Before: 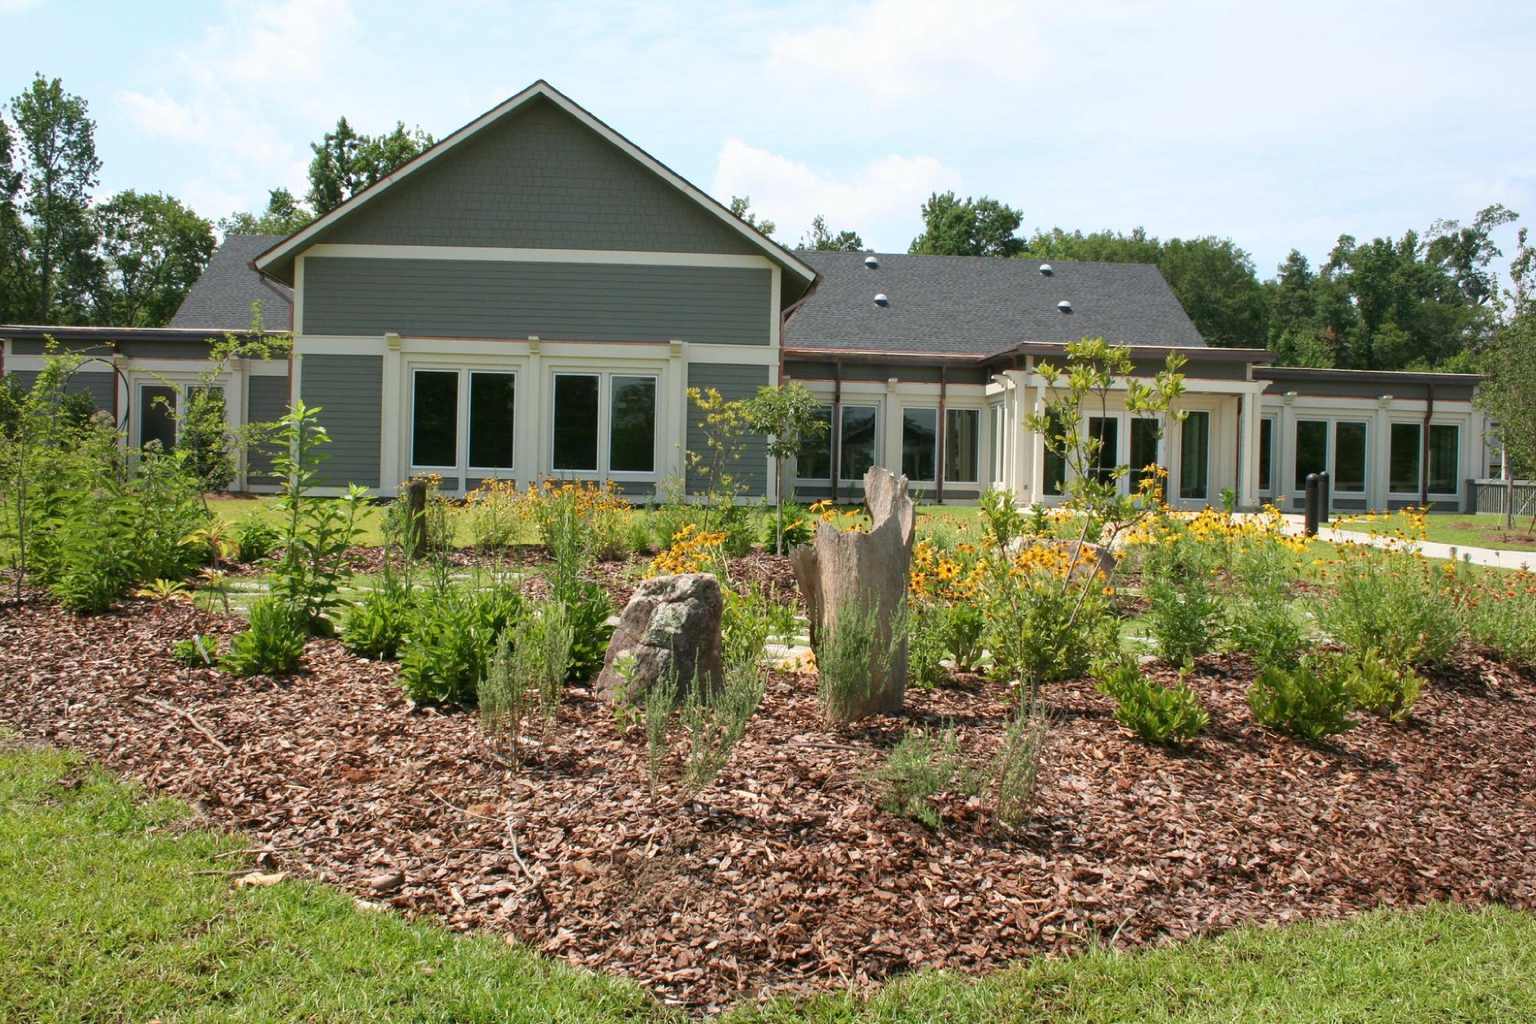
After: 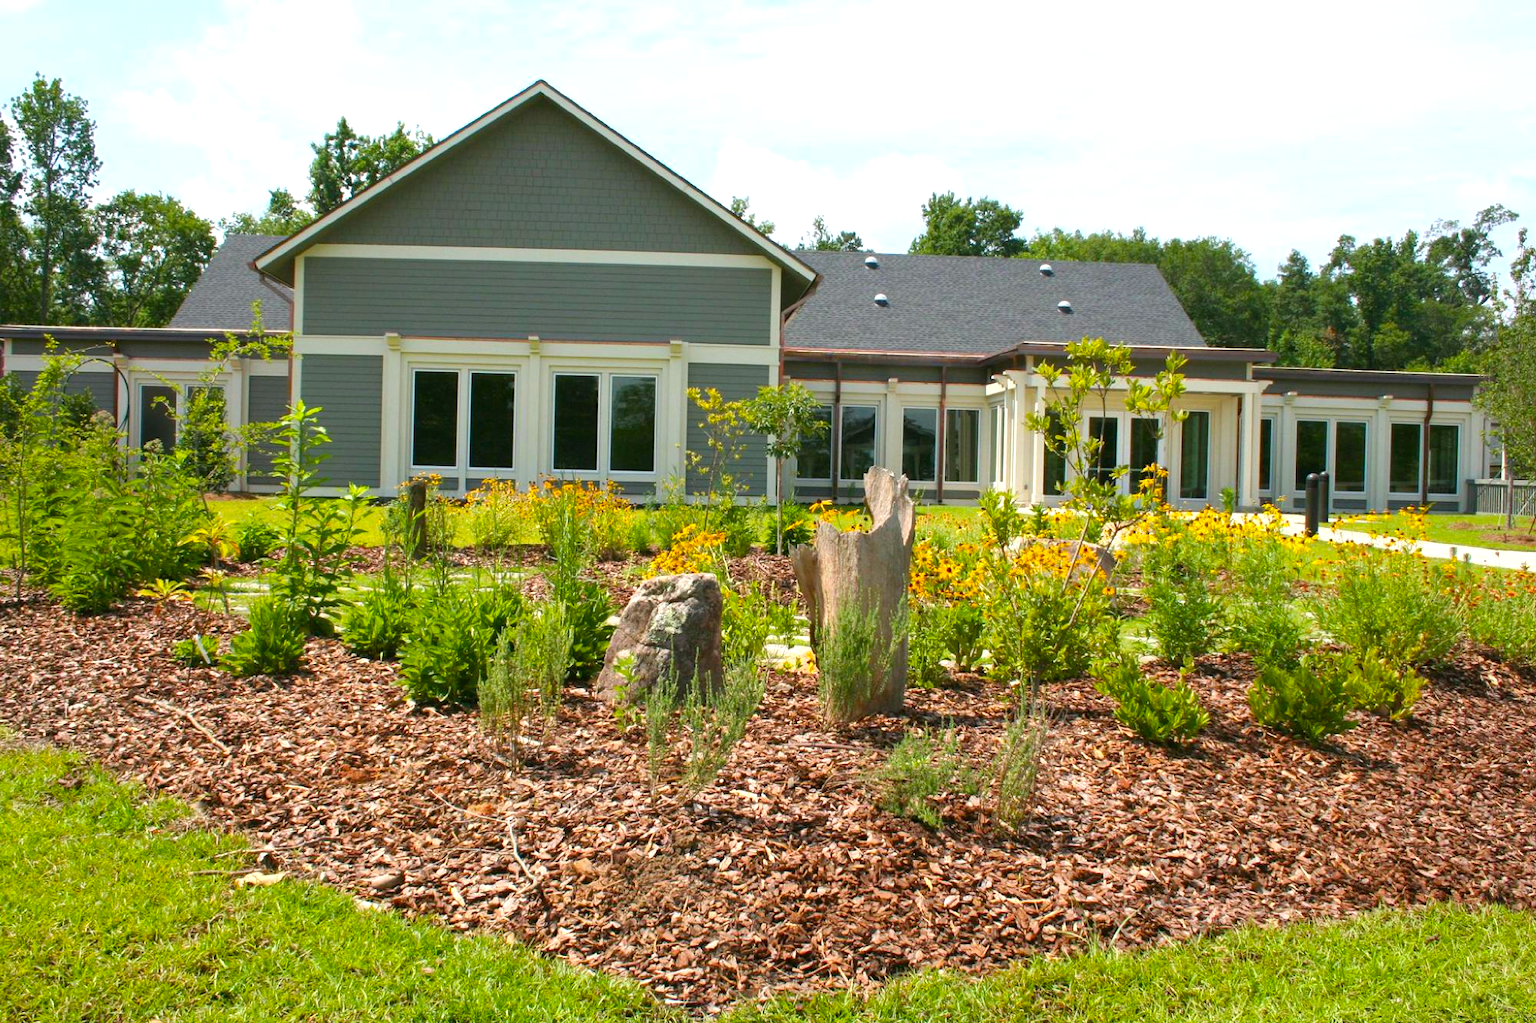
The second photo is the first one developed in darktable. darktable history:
exposure: black level correction 0, exposure 0.398 EV, compensate exposure bias true, compensate highlight preservation false
color balance rgb: linear chroma grading › global chroma 9.015%, perceptual saturation grading › global saturation 29.717%
